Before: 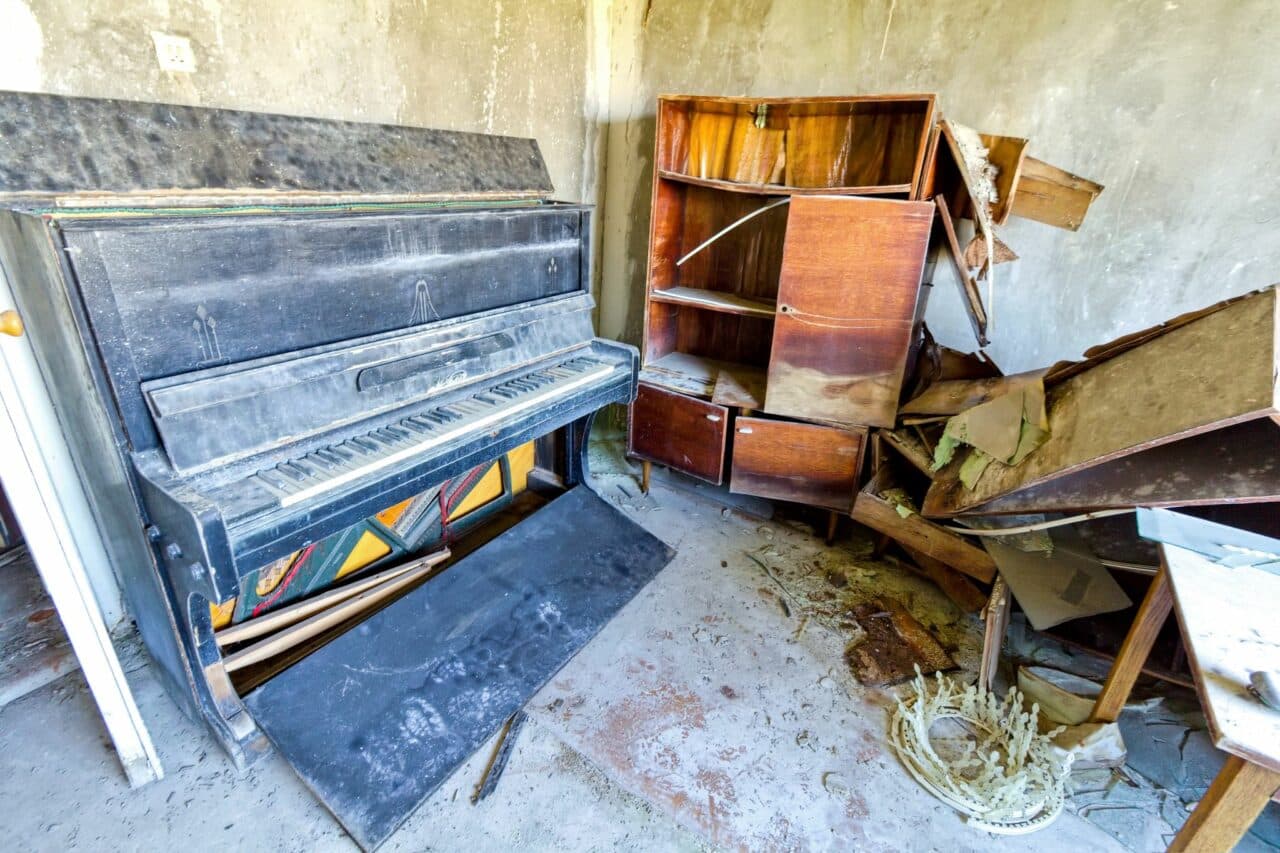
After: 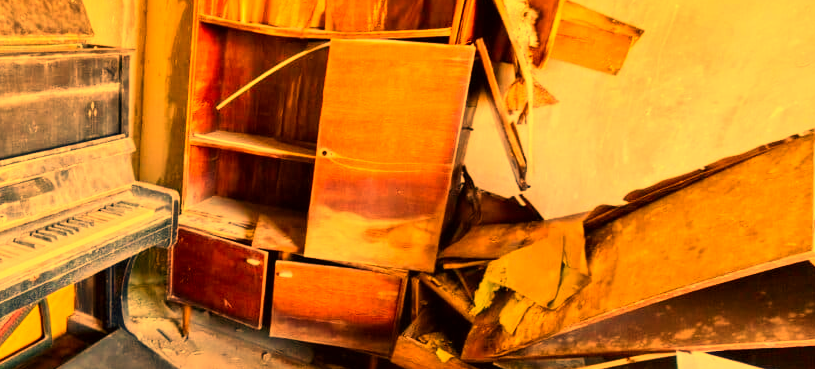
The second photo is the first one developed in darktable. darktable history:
color correction: highlights a* 17.94, highlights b* 35.39, shadows a* 1.48, shadows b* 6.42, saturation 1.01
crop: left 36.005%, top 18.293%, right 0.31%, bottom 38.444%
contrast brightness saturation: contrast 0.15, brightness 0.05
white balance: red 1.467, blue 0.684
